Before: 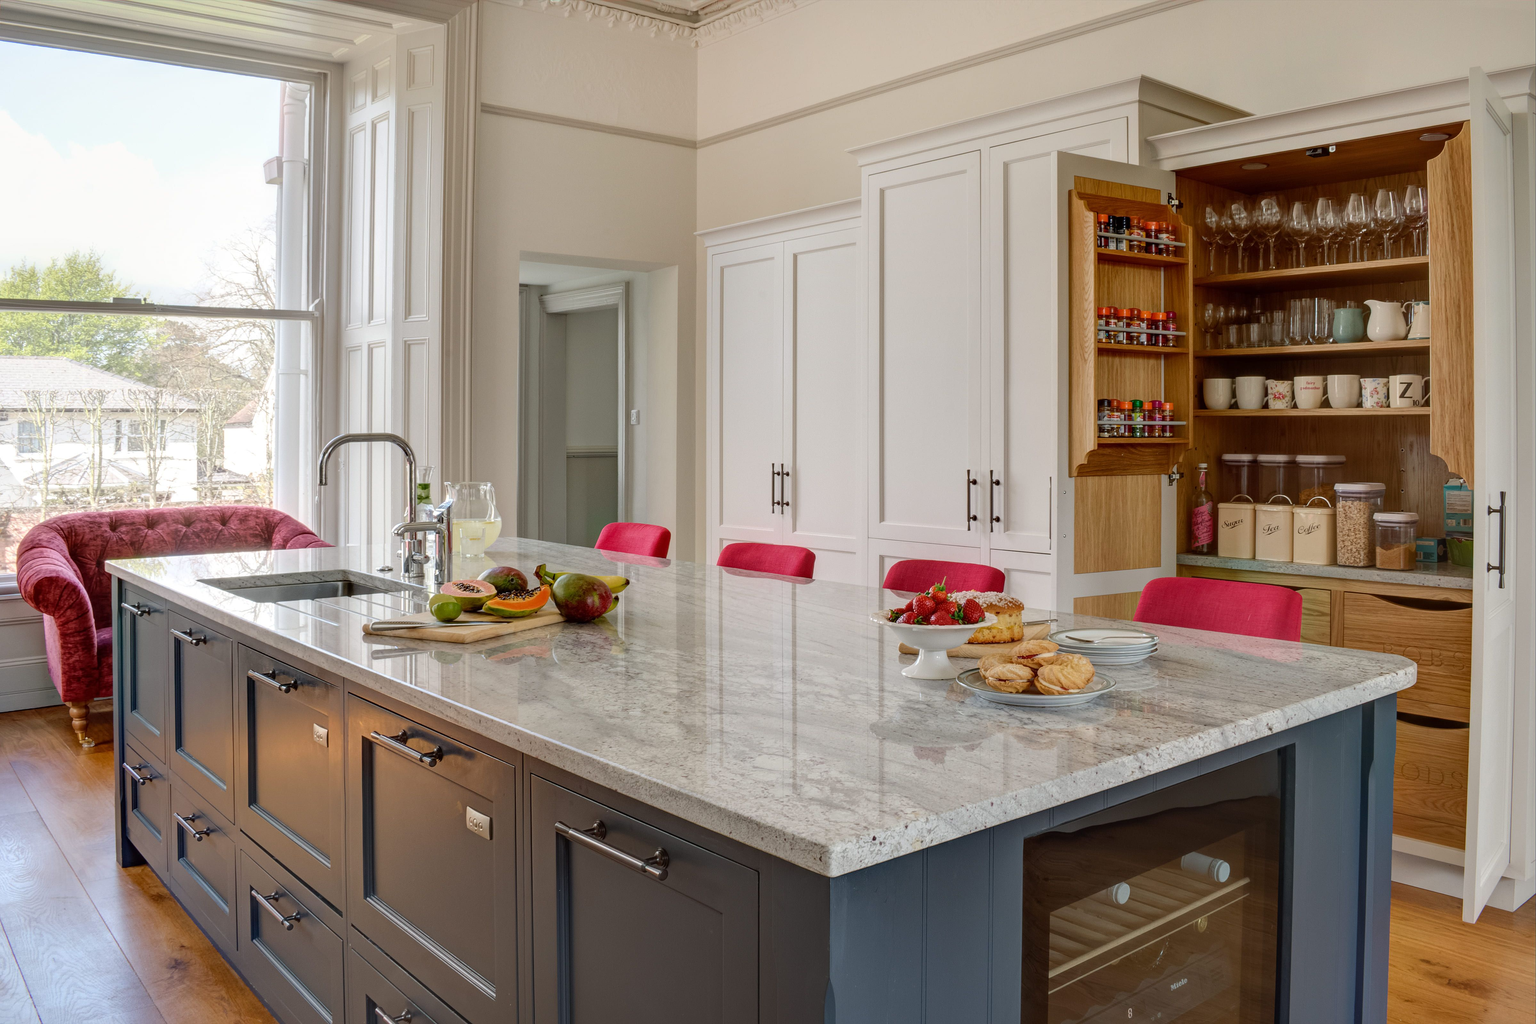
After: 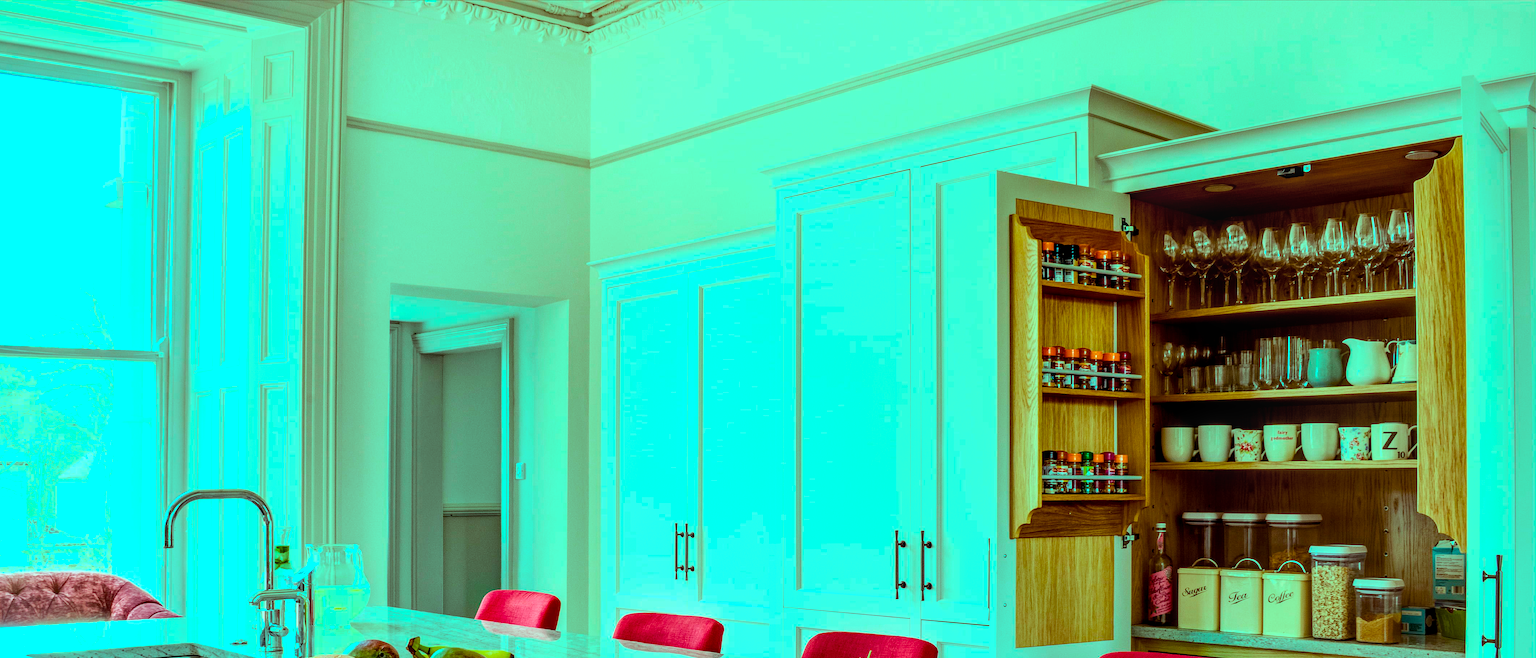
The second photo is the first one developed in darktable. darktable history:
color balance rgb: shadows lift › chroma 1.015%, shadows lift › hue 214.48°, power › luminance -14.957%, highlights gain › luminance 19.728%, highlights gain › chroma 13.053%, highlights gain › hue 176.39°, perceptual saturation grading › global saturation 25.472%, global vibrance 20%
crop and rotate: left 11.325%, bottom 42.997%
base curve: curves: ch0 [(0, 0) (0.204, 0.334) (0.55, 0.733) (1, 1)]
local contrast: on, module defaults
exposure: black level correction 0.007, exposure 0.155 EV, compensate exposure bias true, compensate highlight preservation false
